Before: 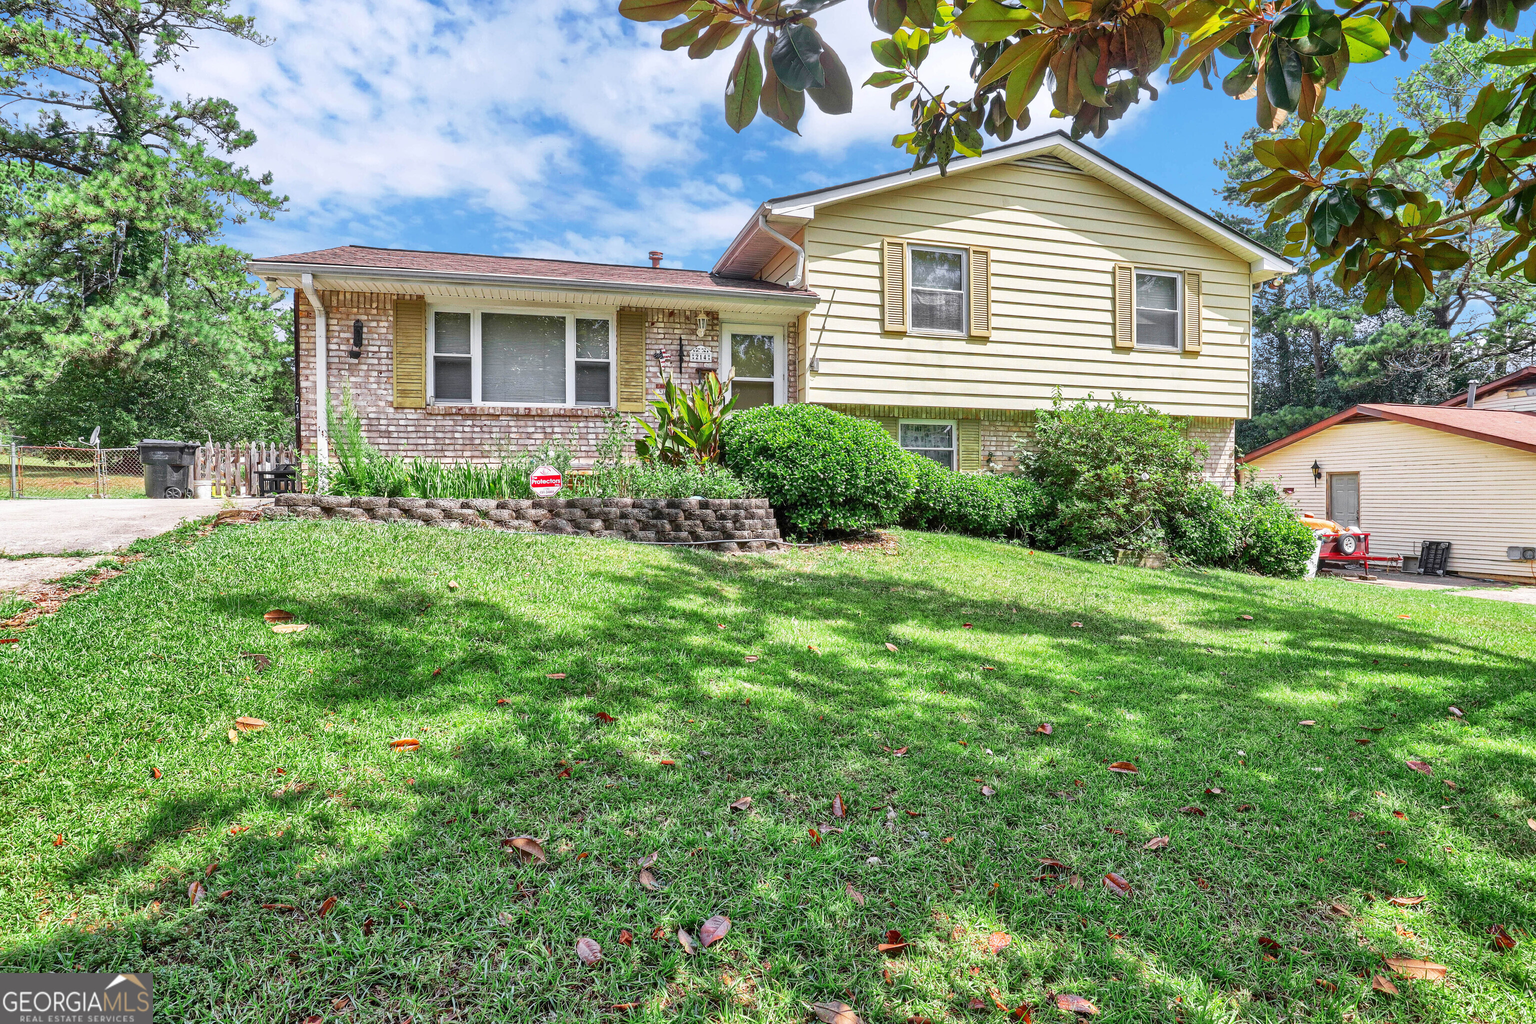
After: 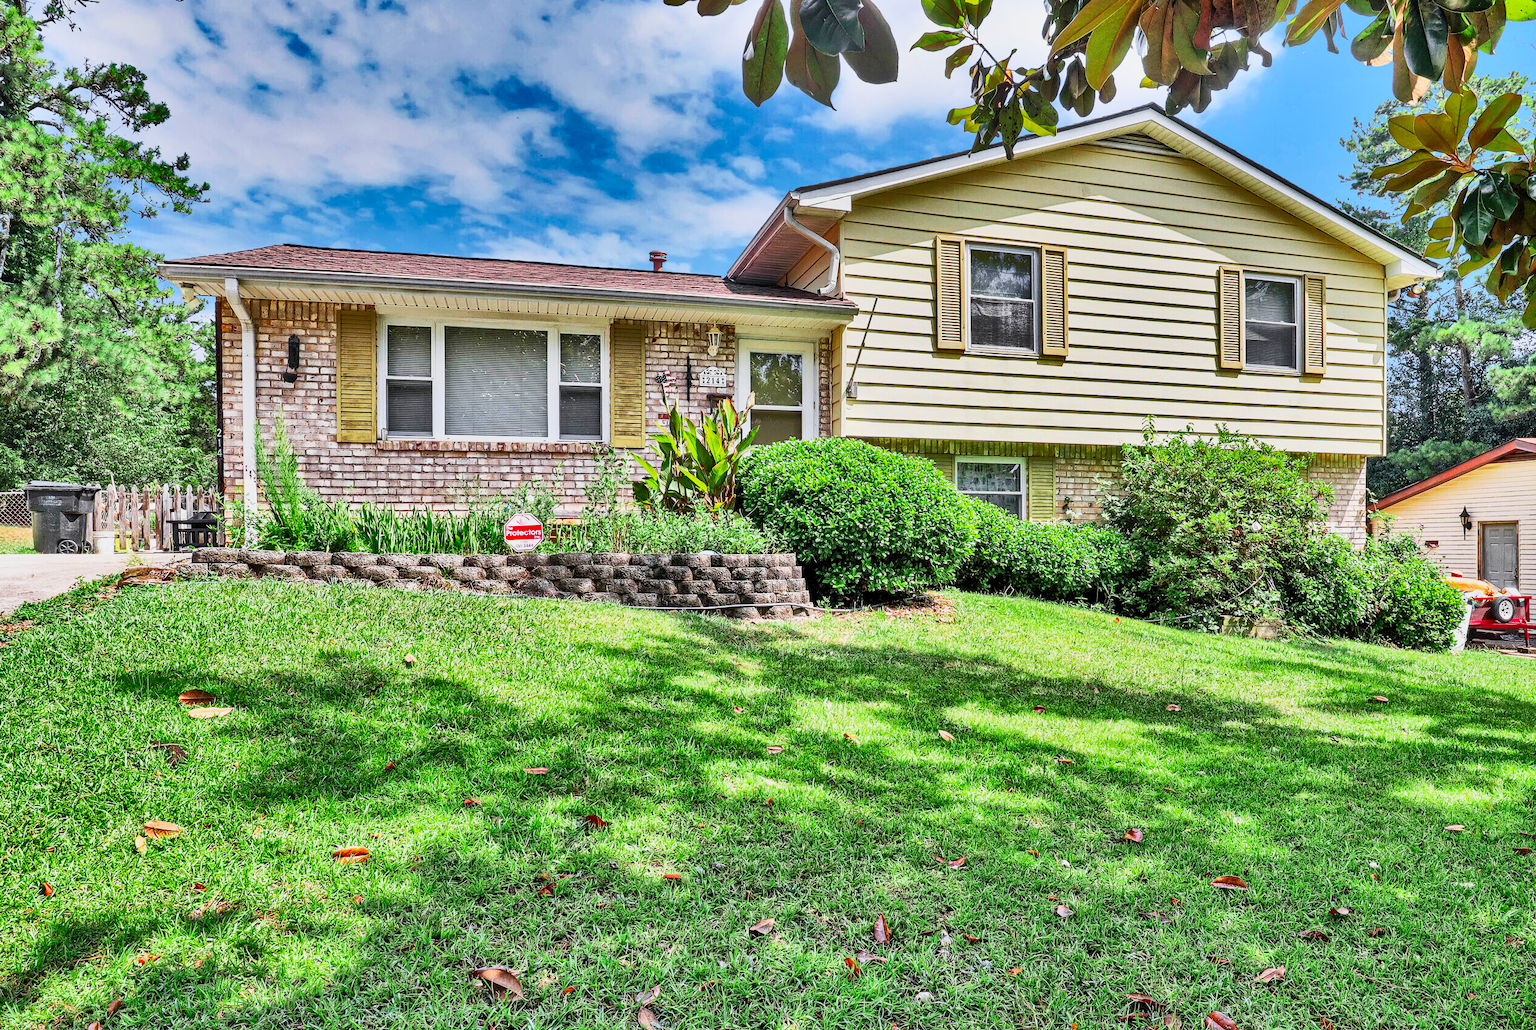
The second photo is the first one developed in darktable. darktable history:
crop and rotate: left 7.684%, top 4.535%, right 10.534%, bottom 13.134%
filmic rgb: middle gray luminance 9.27%, black relative exposure -10.54 EV, white relative exposure 3.45 EV, target black luminance 0%, hardness 5.96, latitude 59.67%, contrast 1.093, highlights saturation mix 6.19%, shadows ↔ highlights balance 28.55%
shadows and highlights: shadows 24.25, highlights -78.81, soften with gaussian
contrast brightness saturation: contrast 0.203, brightness 0.169, saturation 0.223
